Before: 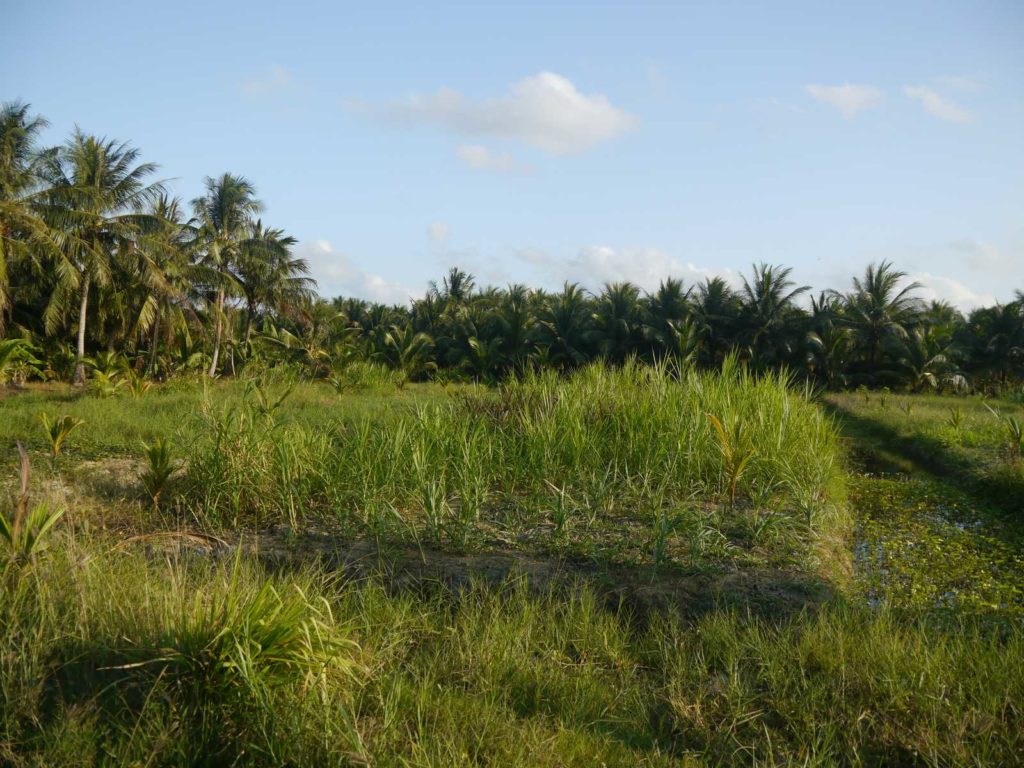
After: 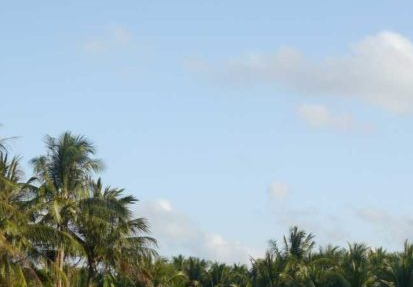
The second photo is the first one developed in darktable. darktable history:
crop: left 15.711%, top 5.43%, right 43.877%, bottom 57.079%
